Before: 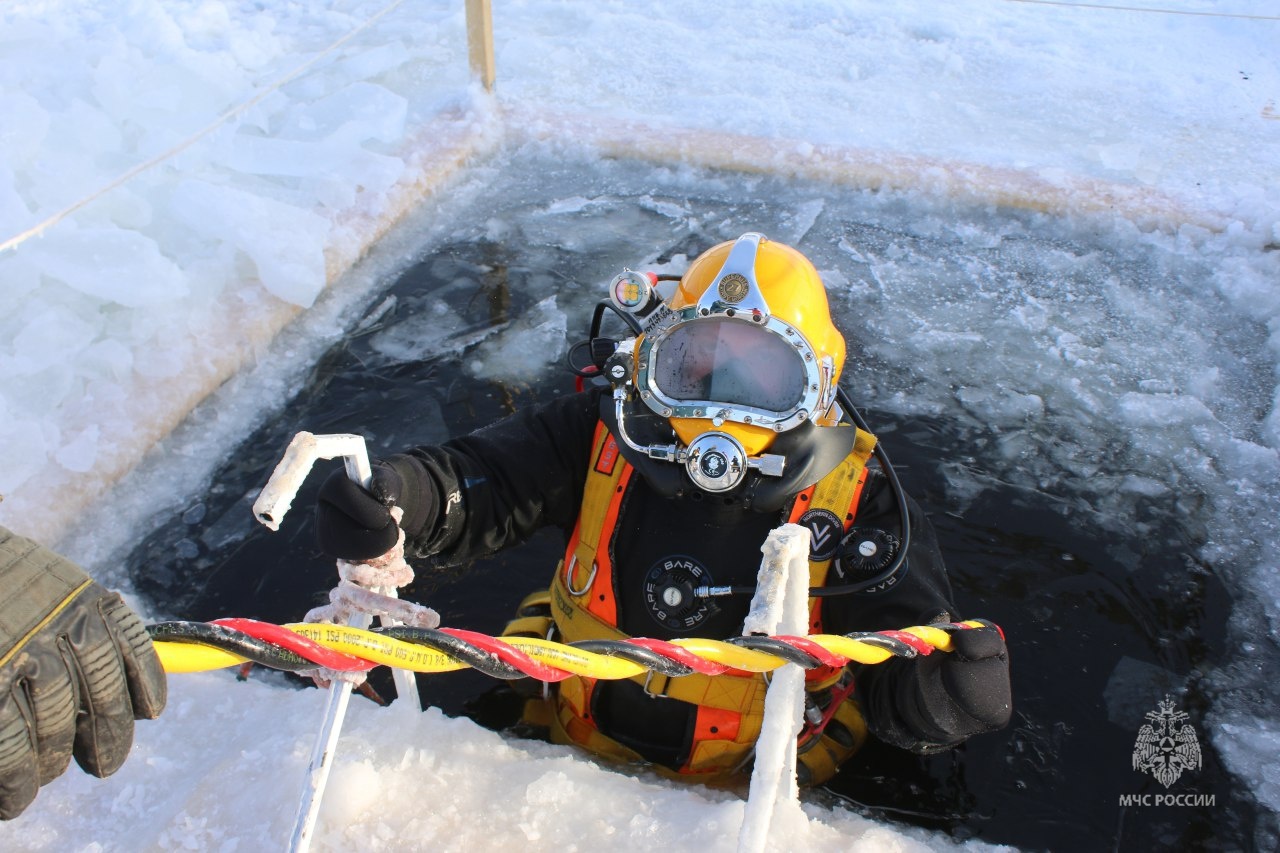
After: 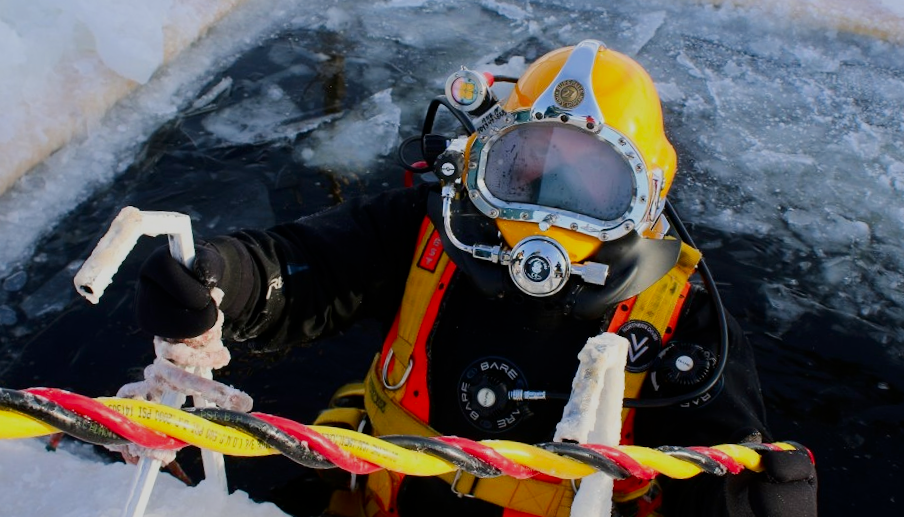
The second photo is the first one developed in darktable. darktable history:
filmic rgb: black relative exposure -7.65 EV, white relative exposure 4.56 EV, hardness 3.61
crop and rotate: angle -4.05°, left 9.828%, top 20.92%, right 12.166%, bottom 12.134%
tone equalizer: edges refinement/feathering 500, mask exposure compensation -1.57 EV, preserve details no
contrast brightness saturation: contrast 0.122, brightness -0.124, saturation 0.199
